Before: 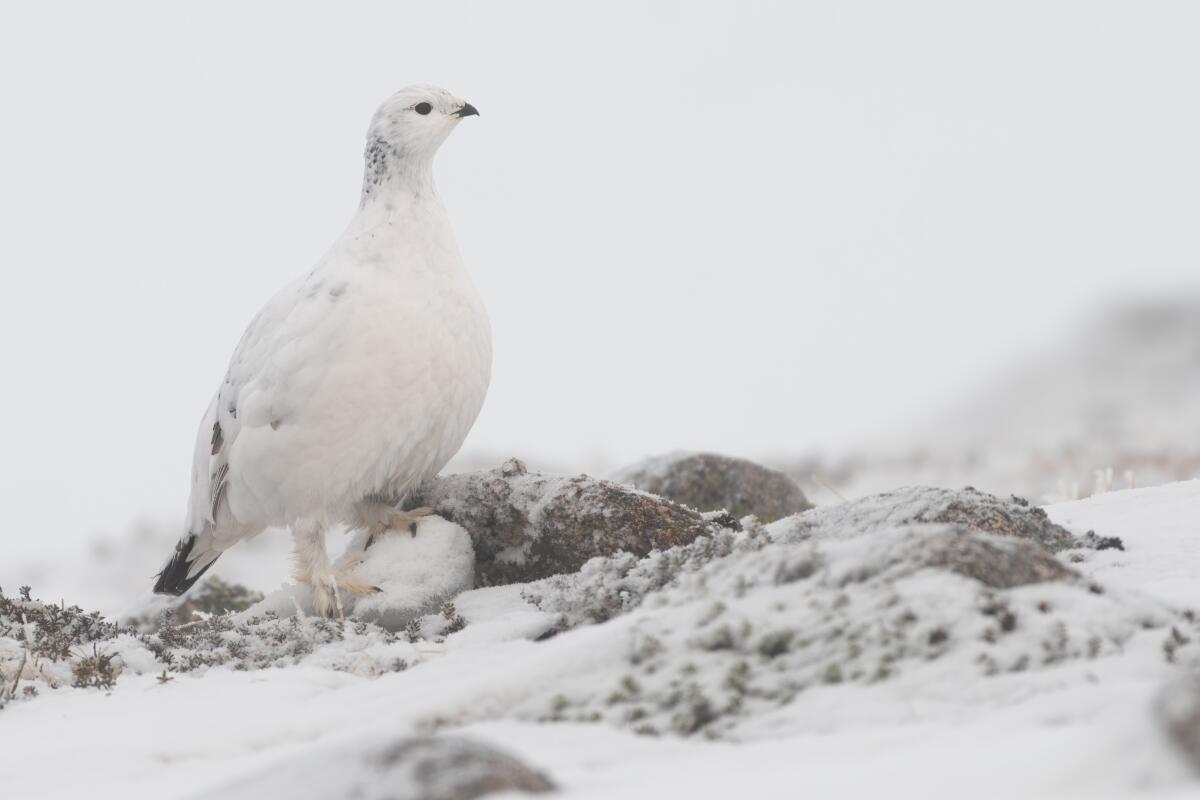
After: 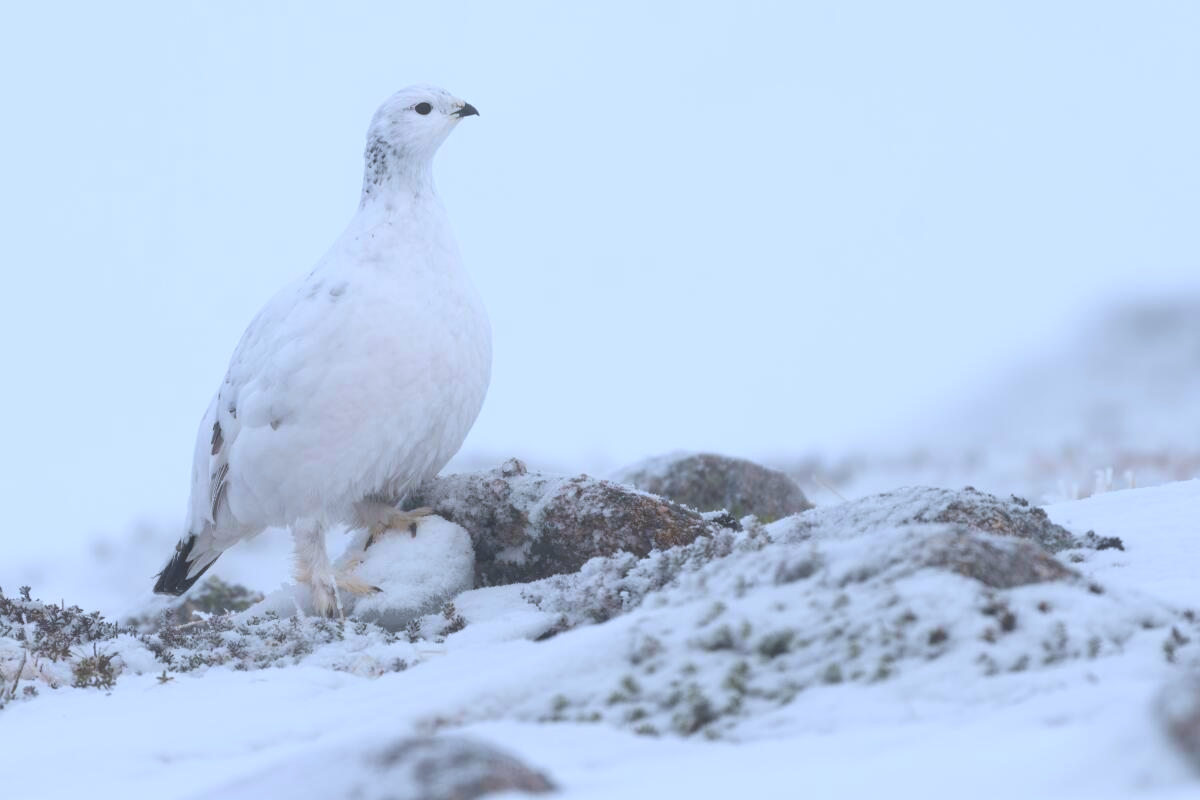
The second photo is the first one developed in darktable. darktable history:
white balance: red 0.926, green 1.003, blue 1.133
color balance rgb: perceptual saturation grading › global saturation 25%, global vibrance 20%
